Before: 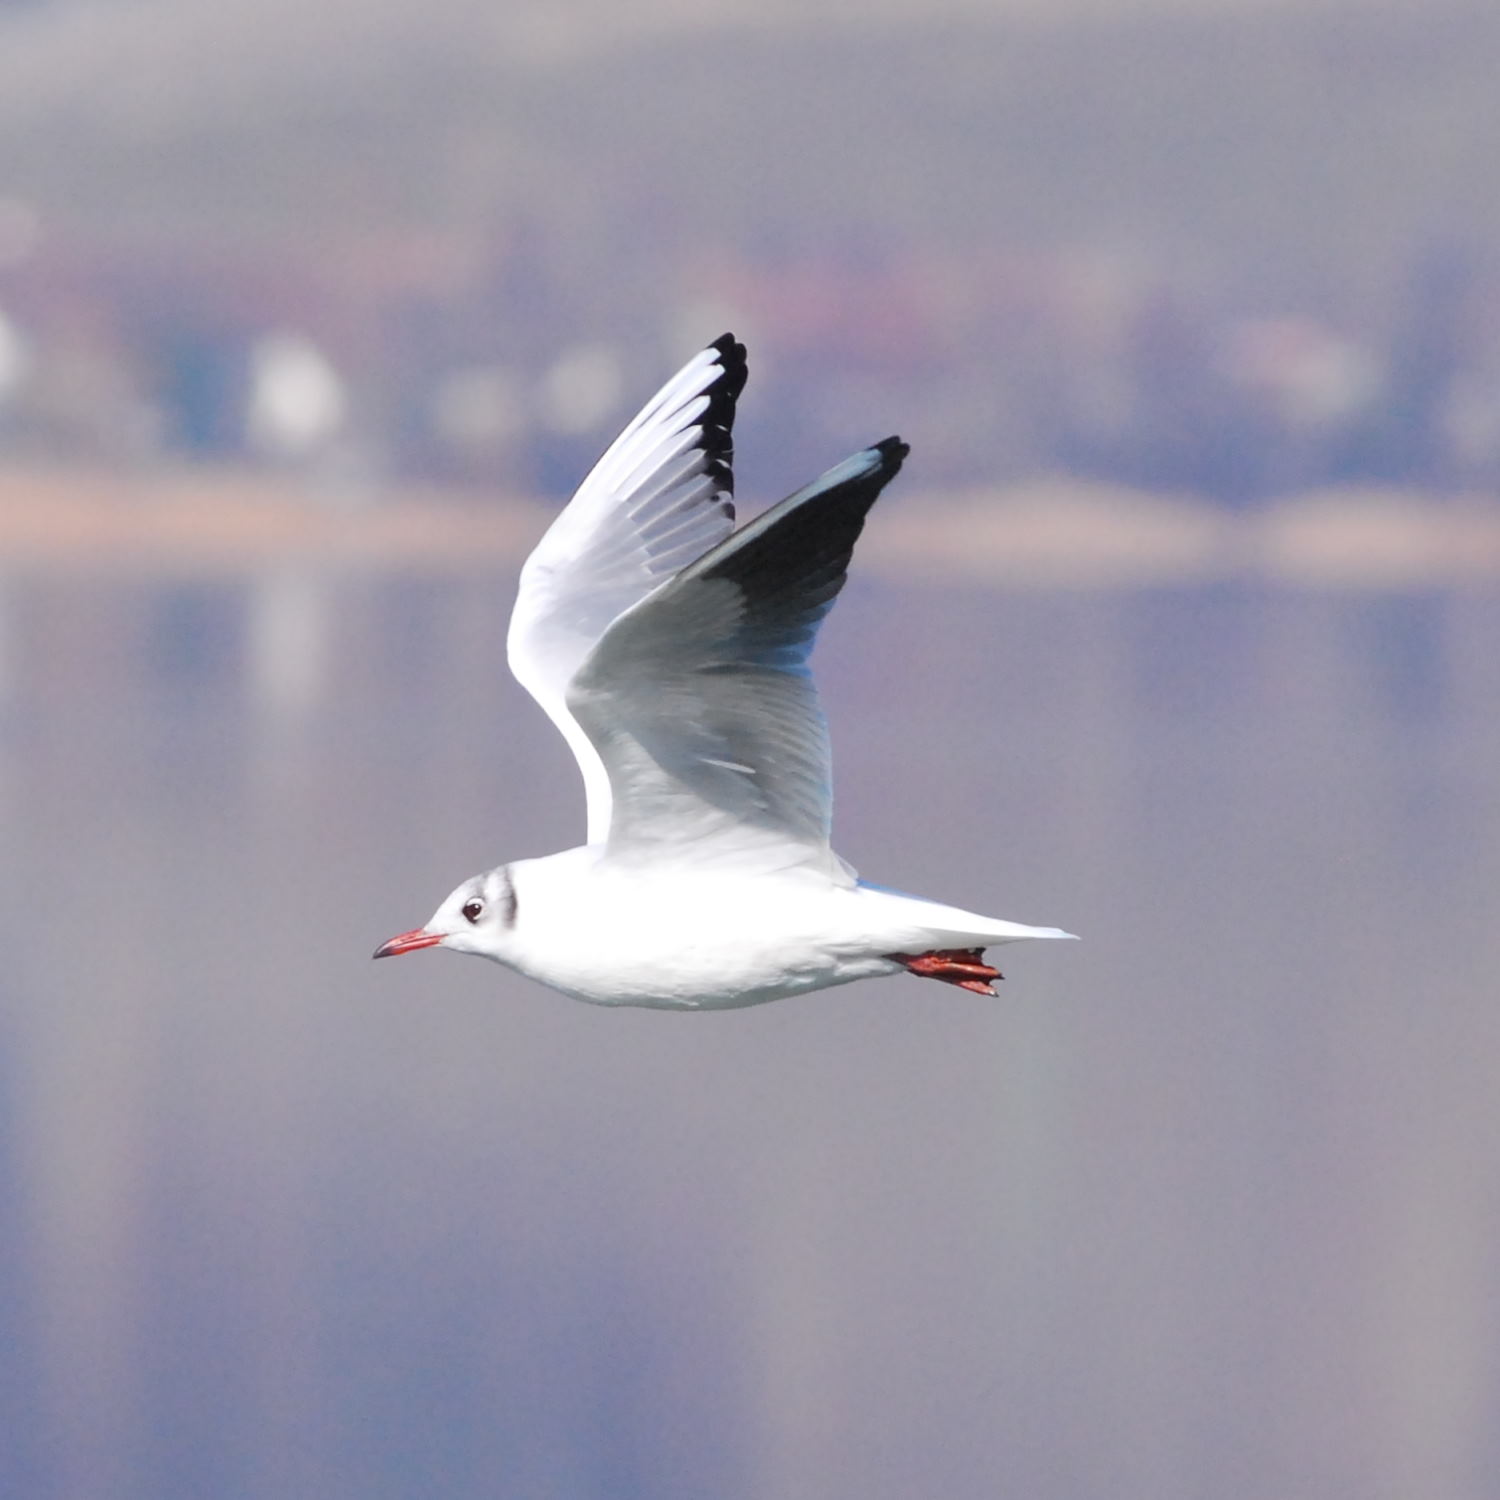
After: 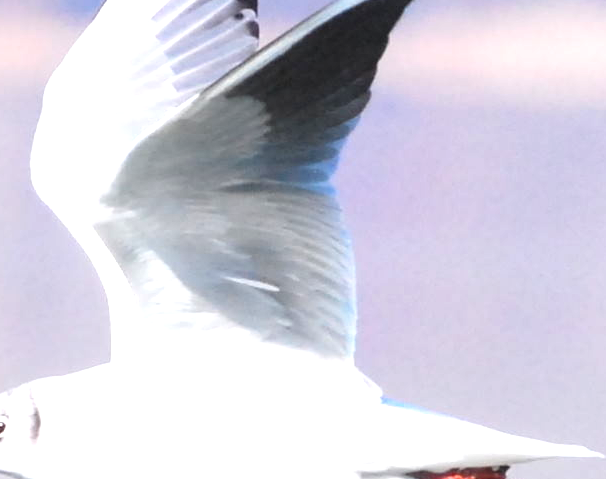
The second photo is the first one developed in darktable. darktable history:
exposure: black level correction 0, exposure 1.1 EV, compensate exposure bias true, compensate highlight preservation false
crop: left 31.751%, top 32.172%, right 27.8%, bottom 35.83%
